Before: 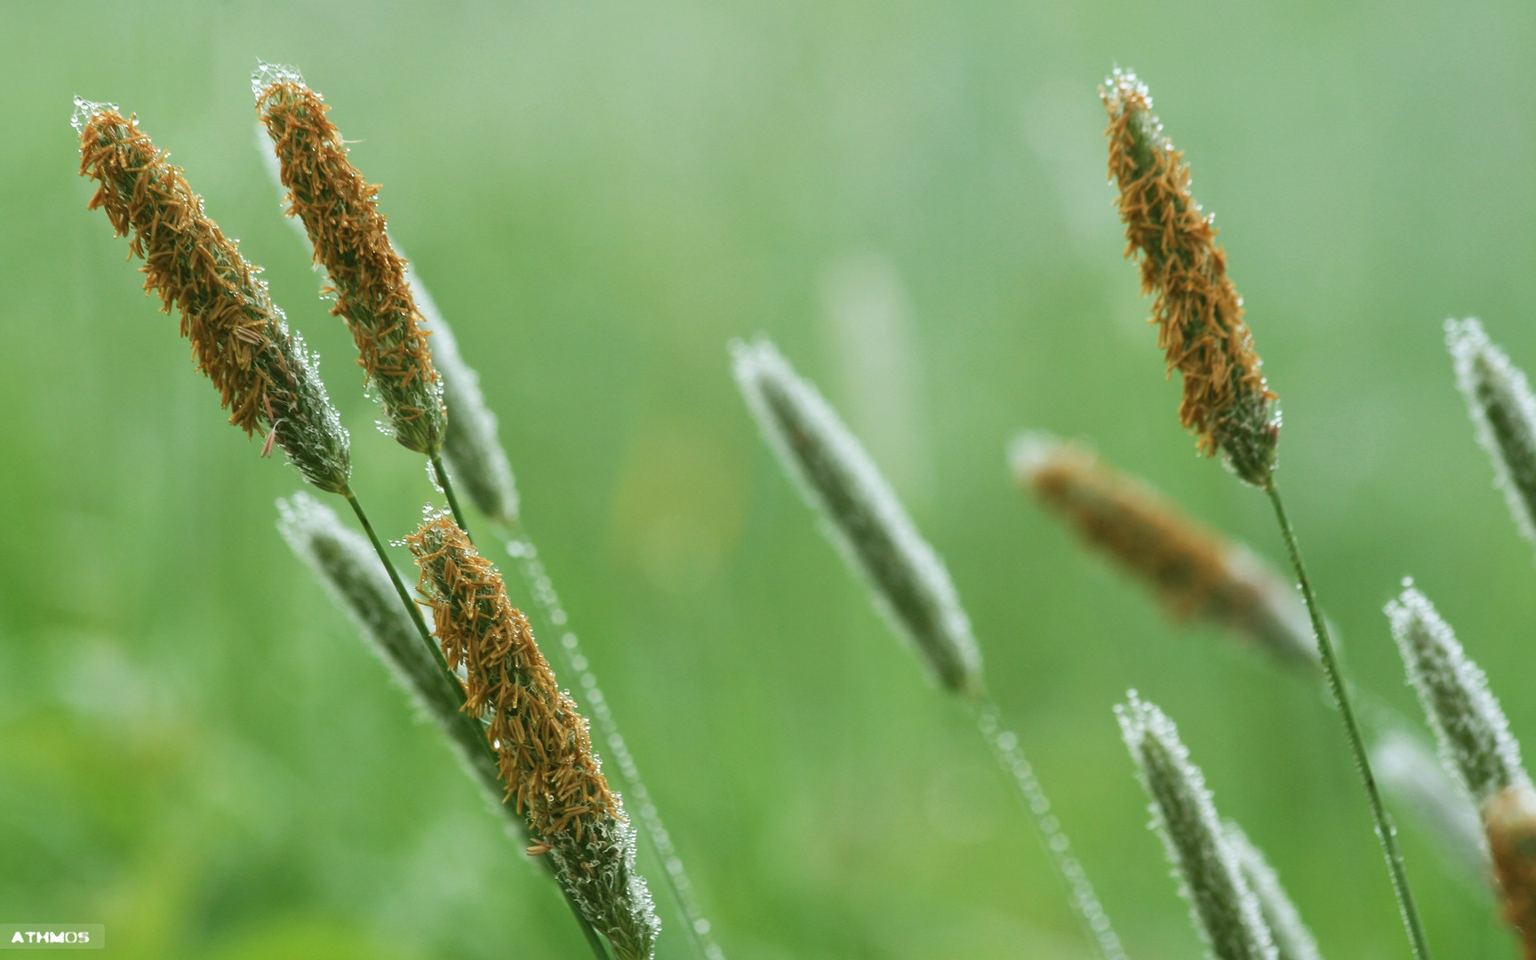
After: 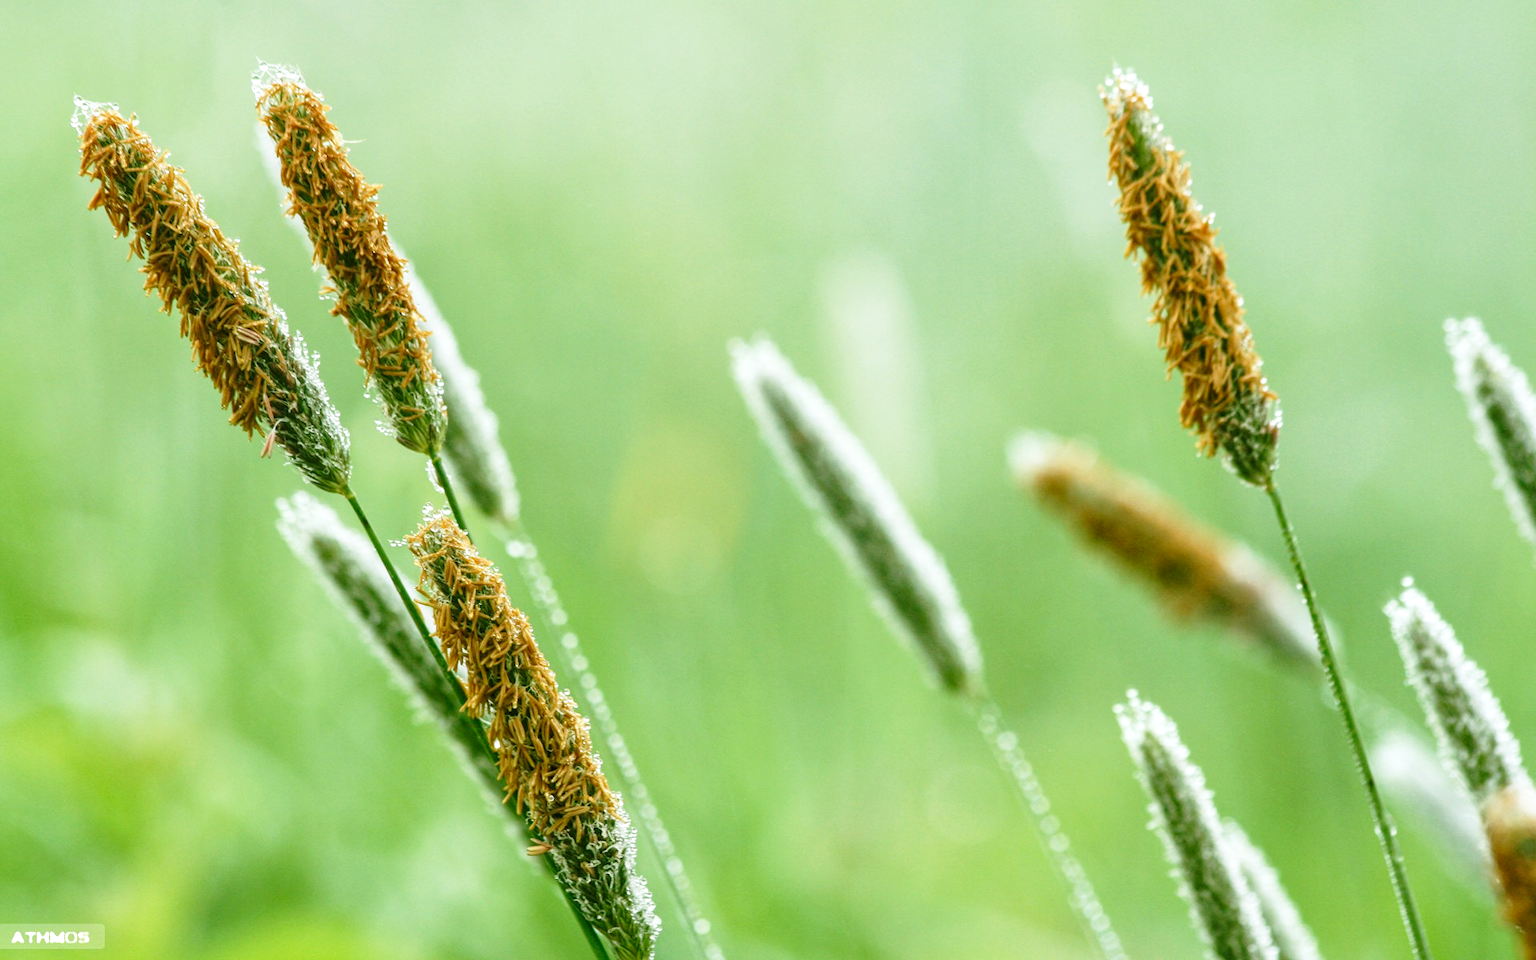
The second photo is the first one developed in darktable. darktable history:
local contrast: highlights 55%, shadows 51%, detail 130%, midtone range 0.45
base curve: curves: ch0 [(0, 0) (0.028, 0.03) (0.121, 0.232) (0.46, 0.748) (0.859, 0.968) (1, 1)], preserve colors none
